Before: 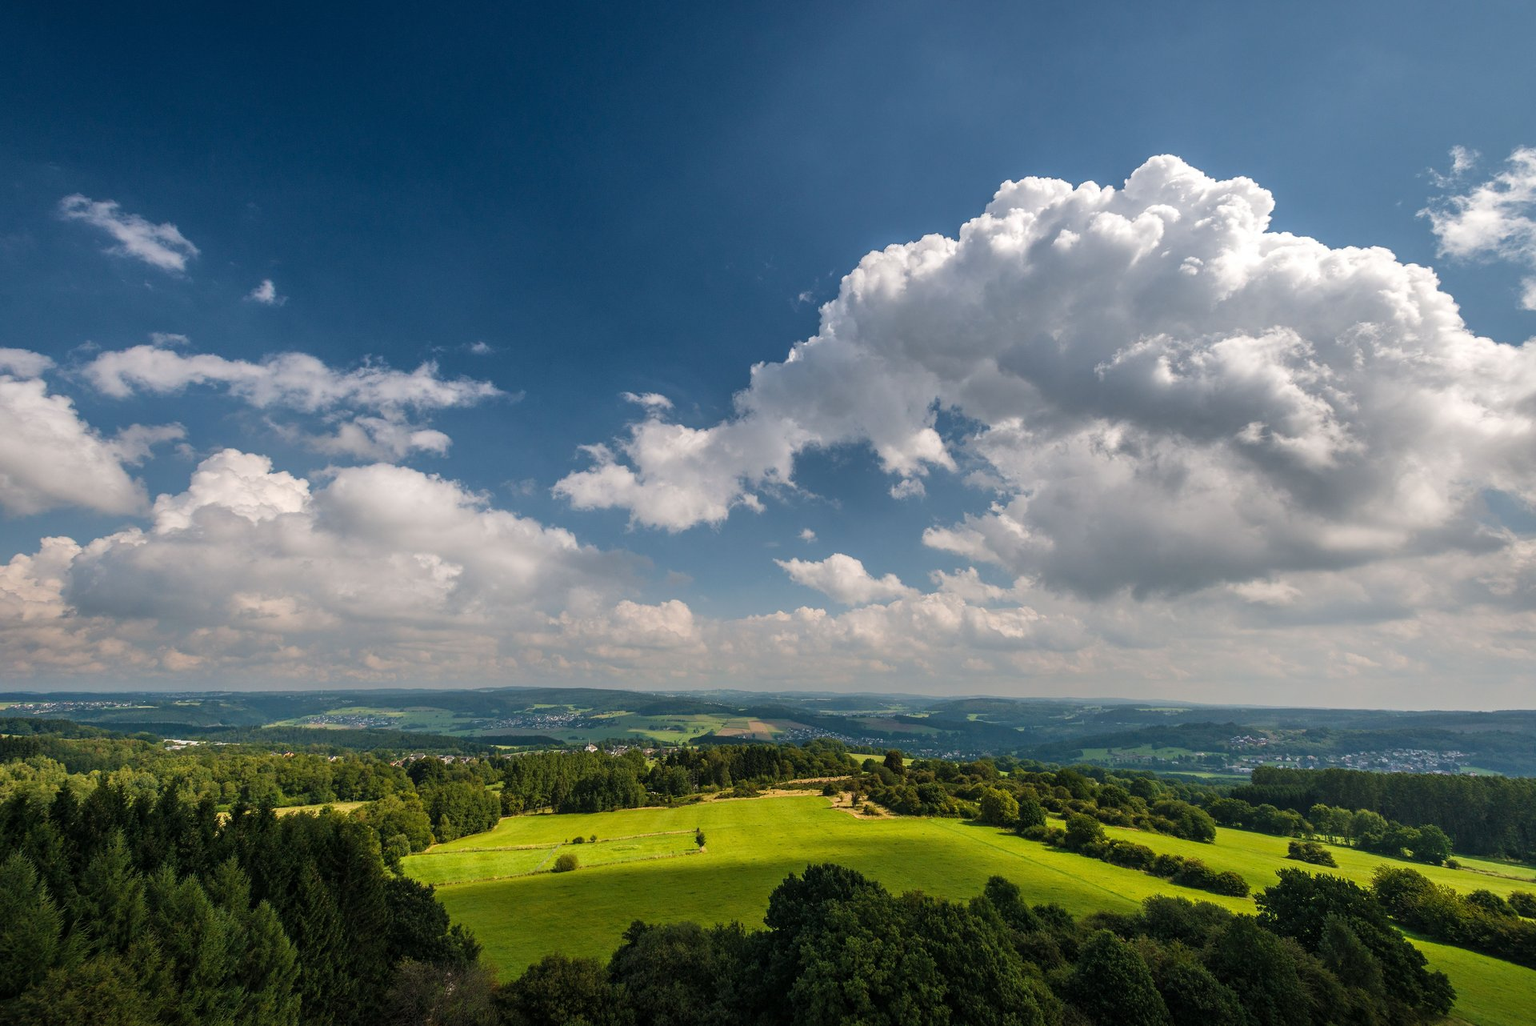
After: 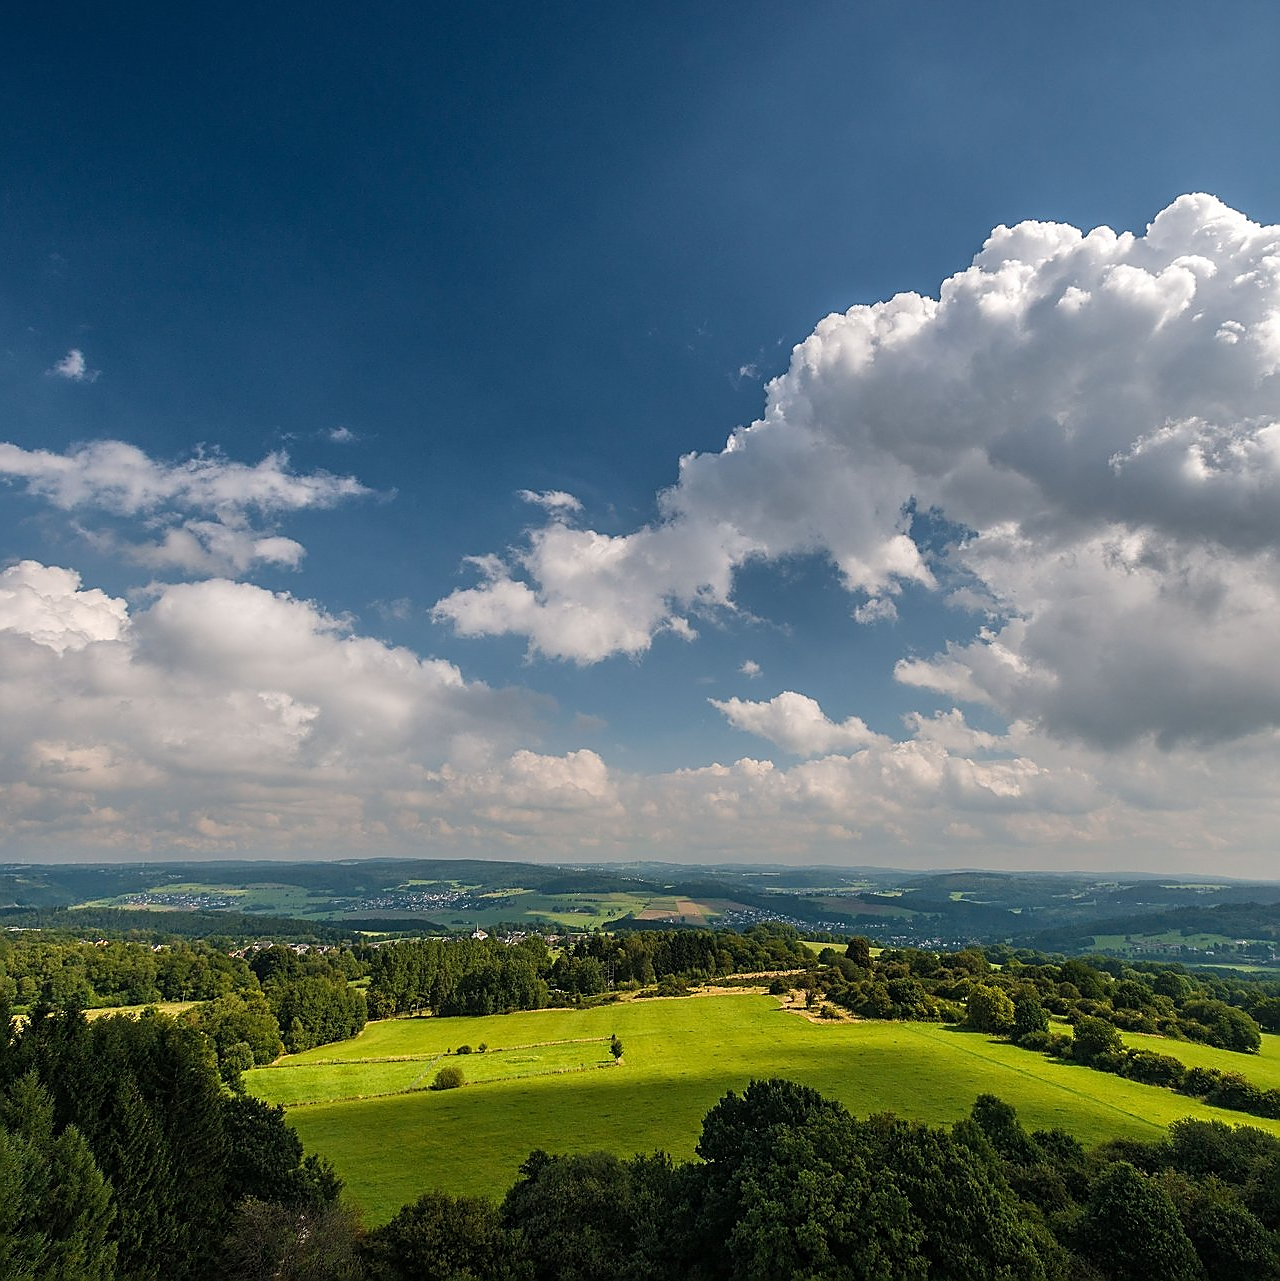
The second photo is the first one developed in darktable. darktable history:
sharpen: radius 1.4, amount 1.25, threshold 0.7
crop and rotate: left 13.537%, right 19.796%
